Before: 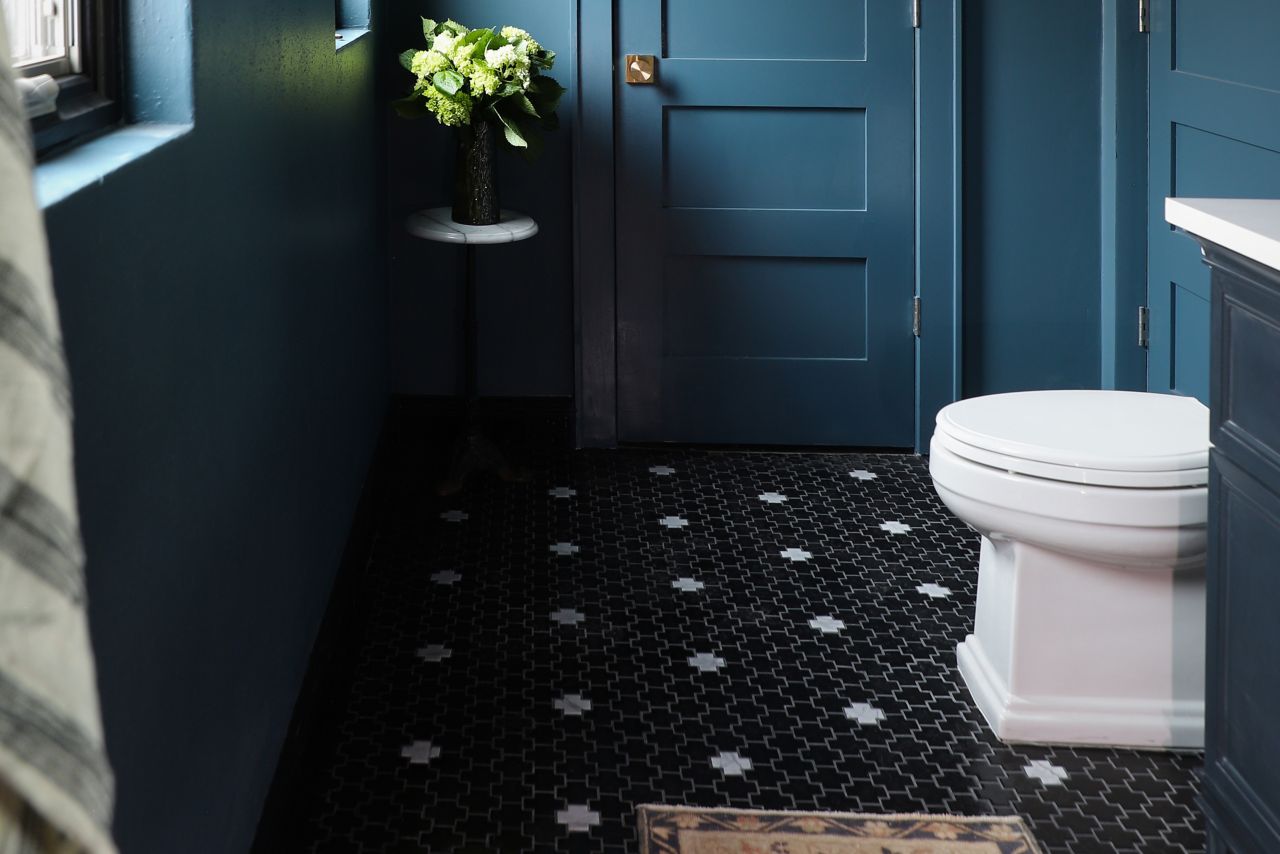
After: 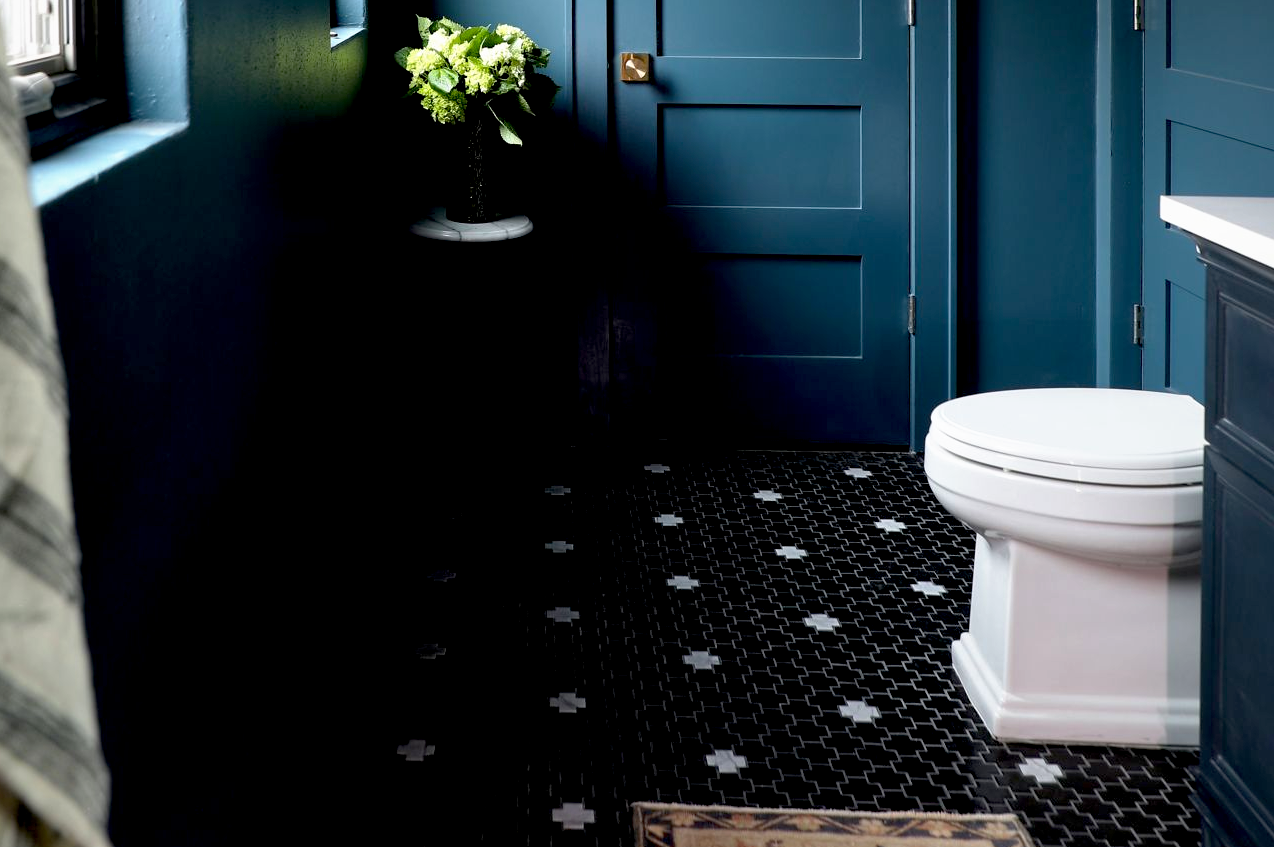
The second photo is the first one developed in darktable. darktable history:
base curve: curves: ch0 [(0.017, 0) (0.425, 0.441) (0.844, 0.933) (1, 1)], preserve colors none
crop and rotate: left 0.457%, top 0.352%, bottom 0.396%
